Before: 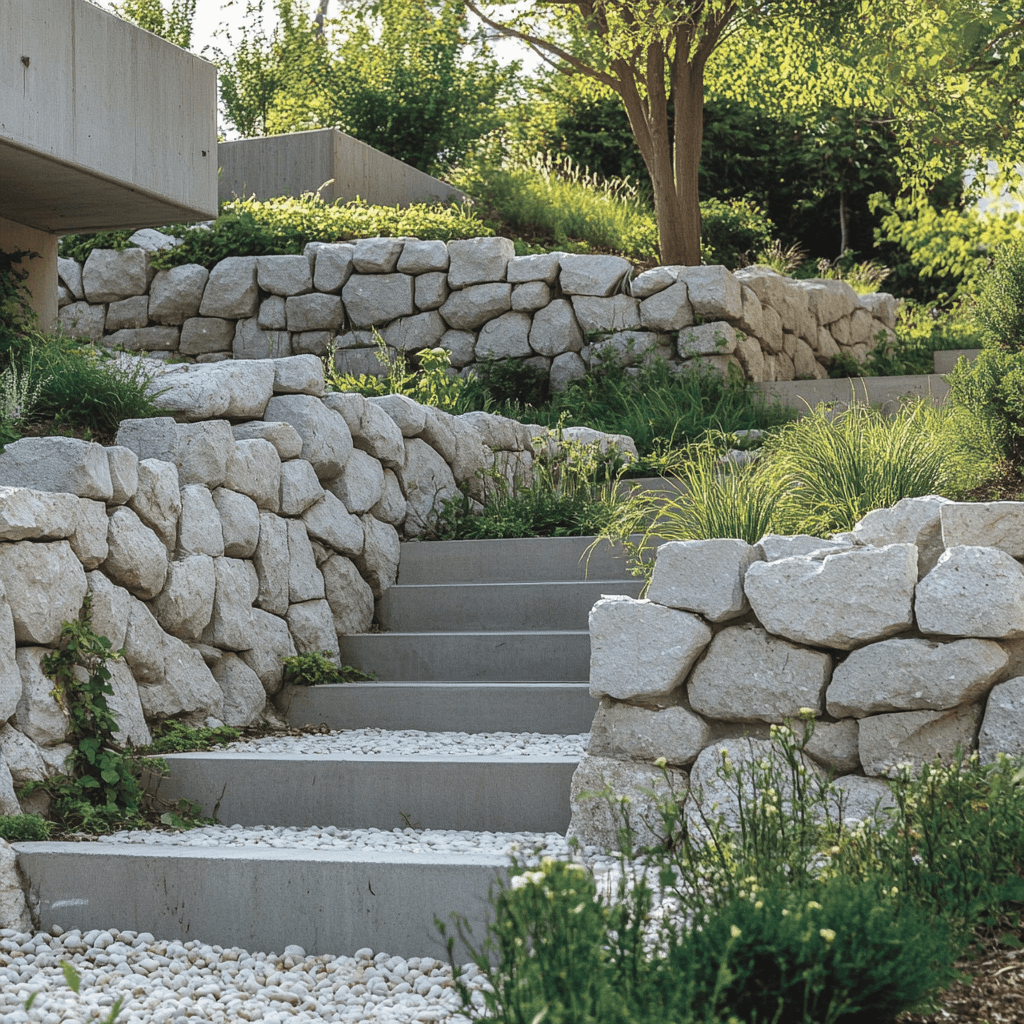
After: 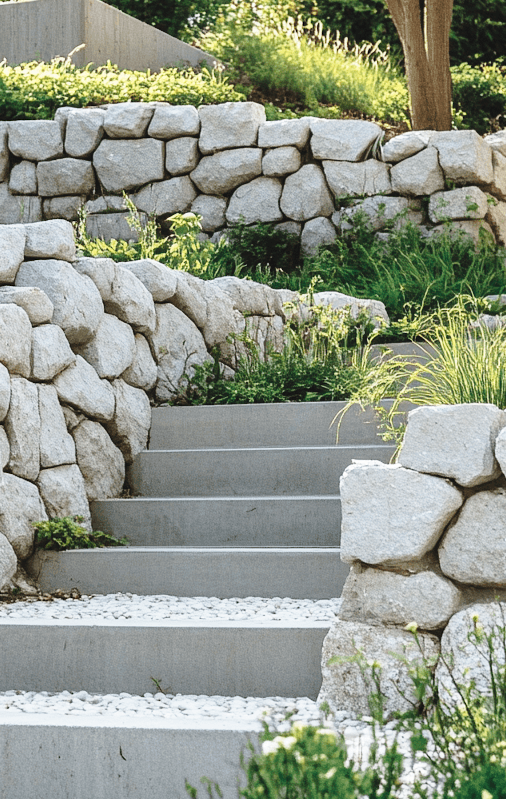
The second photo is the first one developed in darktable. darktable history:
base curve: curves: ch0 [(0, 0) (0.028, 0.03) (0.121, 0.232) (0.46, 0.748) (0.859, 0.968) (1, 1)], preserve colors none
crop and rotate: angle 0.024°, left 24.342%, top 13.184%, right 26.194%, bottom 8.669%
